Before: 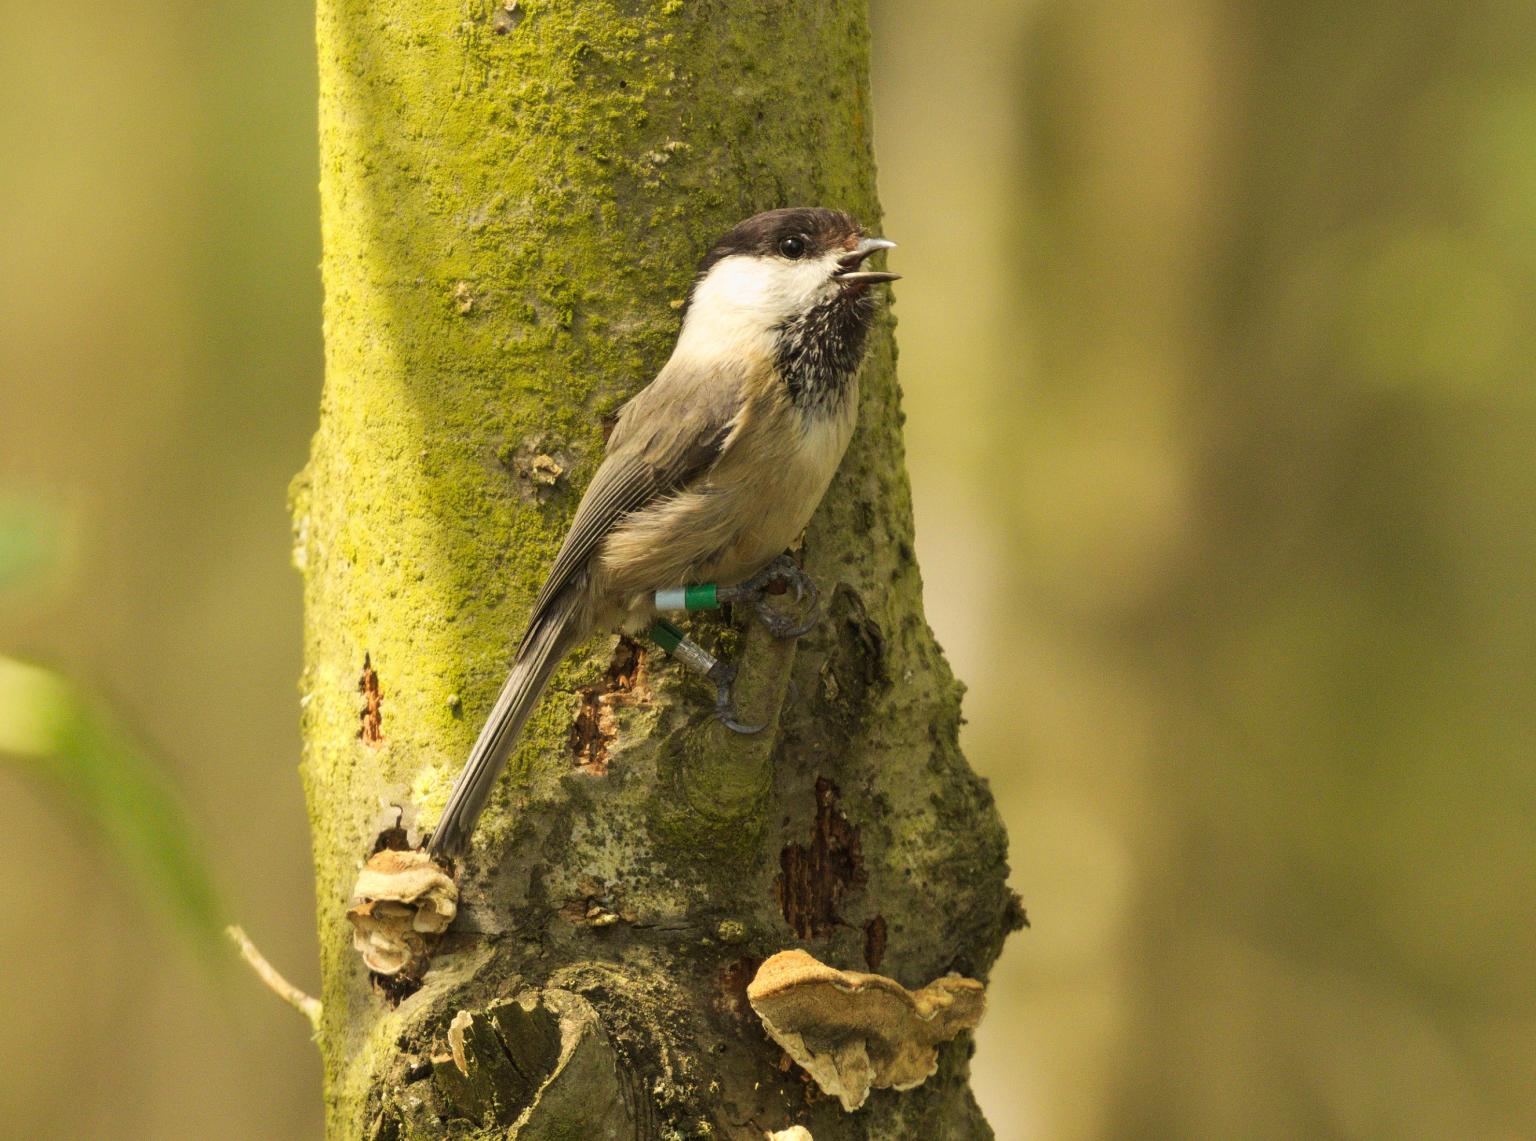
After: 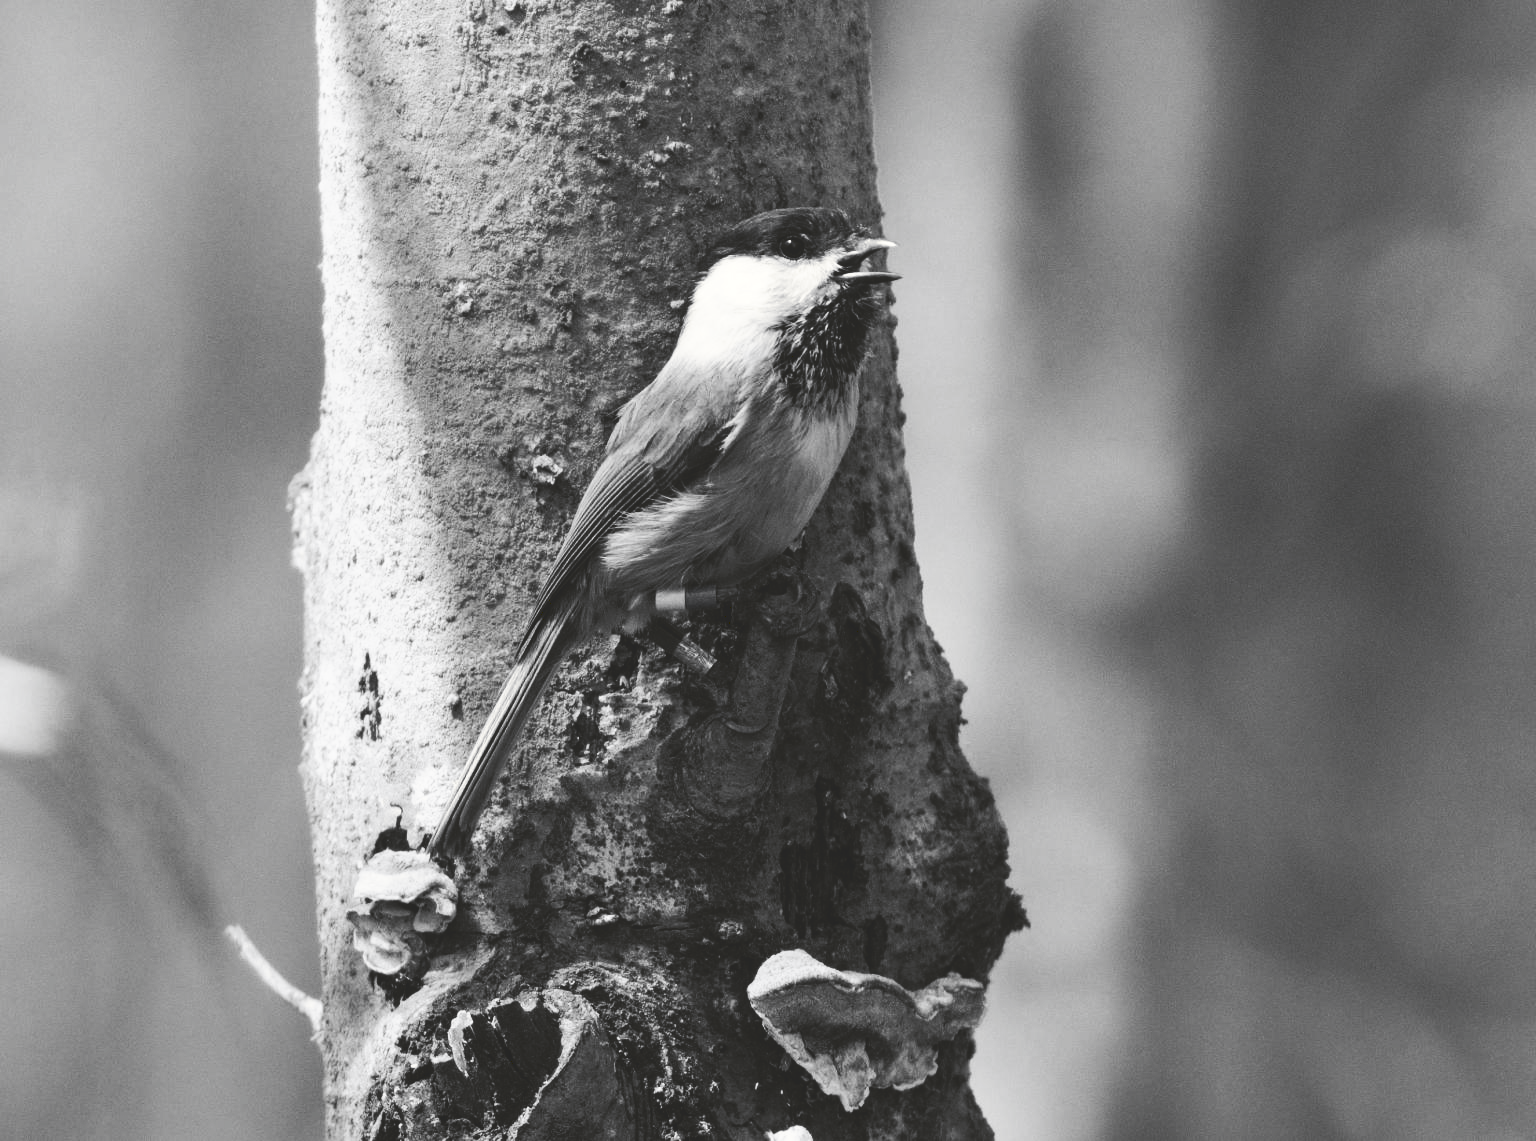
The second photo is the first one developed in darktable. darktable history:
tone curve: curves: ch0 [(0, 0) (0.003, 0.147) (0.011, 0.147) (0.025, 0.147) (0.044, 0.147) (0.069, 0.147) (0.1, 0.15) (0.136, 0.158) (0.177, 0.174) (0.224, 0.198) (0.277, 0.241) (0.335, 0.292) (0.399, 0.361) (0.468, 0.452) (0.543, 0.568) (0.623, 0.679) (0.709, 0.793) (0.801, 0.886) (0.898, 0.966) (1, 1)], preserve colors none
color look up table: target L [100, 89.53, 87.41, 82.17, 71.71, 62.97, 80.24, 61.7, 47.5, 54.24, 32.75, 13.23, 9.263, 200.46, 79.88, 70.73, 65.24, 60.94, 51.75, 44.82, 40.73, 25.32, 27.53, 23.07, 100, 77.34, 81.69, 78.07, 67.74, 76.98, 69.61, 77.71, 81.93, 48.04, 49.37, 45.63, 46.83, 45.09, 40.18, 19.4, 19.87, 11.26, 94.45, 86.7, 84.56, 62.46, 62.97, 47.77, 24.42], target a [-0.652, -0.003, -0.001, 0.001, 0.001, 0.001, 0, 0.001, 0.001, 0.001, 0, -0.133, -1.119, 0, 0, 0.001, 0.001, 0, 0.001, 0, 0.001, 0, 0, 0, -0.652, 0, 0, 0, 0.001, 0, 0, 0, 0.001 ×7, 0, 0, -0.135, -0.291, -0.002, -0.001, 0.001, 0.001, 0.001, 0], target b [8.393, 0.026, 0.002, -0.006, -0.005, -0.005, 0.002, -0.005, -0.005, -0.005, -0.001, 1.693, 15.02, 0, 0.002, -0.005, -0.005, 0.001, -0.005, -0.001, -0.005, -0.001, -0.001, -0.001, 8.393, 0.002, 0.002, 0.002, -0.005, 0.002, 0.002, 0.002, -0.006, -0.005, -0.005, -0.005, -0.007, -0.005, -0.005, -0.001, 0, 1.724, 3.646, 0.025, 0.003, -0.005, -0.005, -0.005, 0.006], num patches 49
